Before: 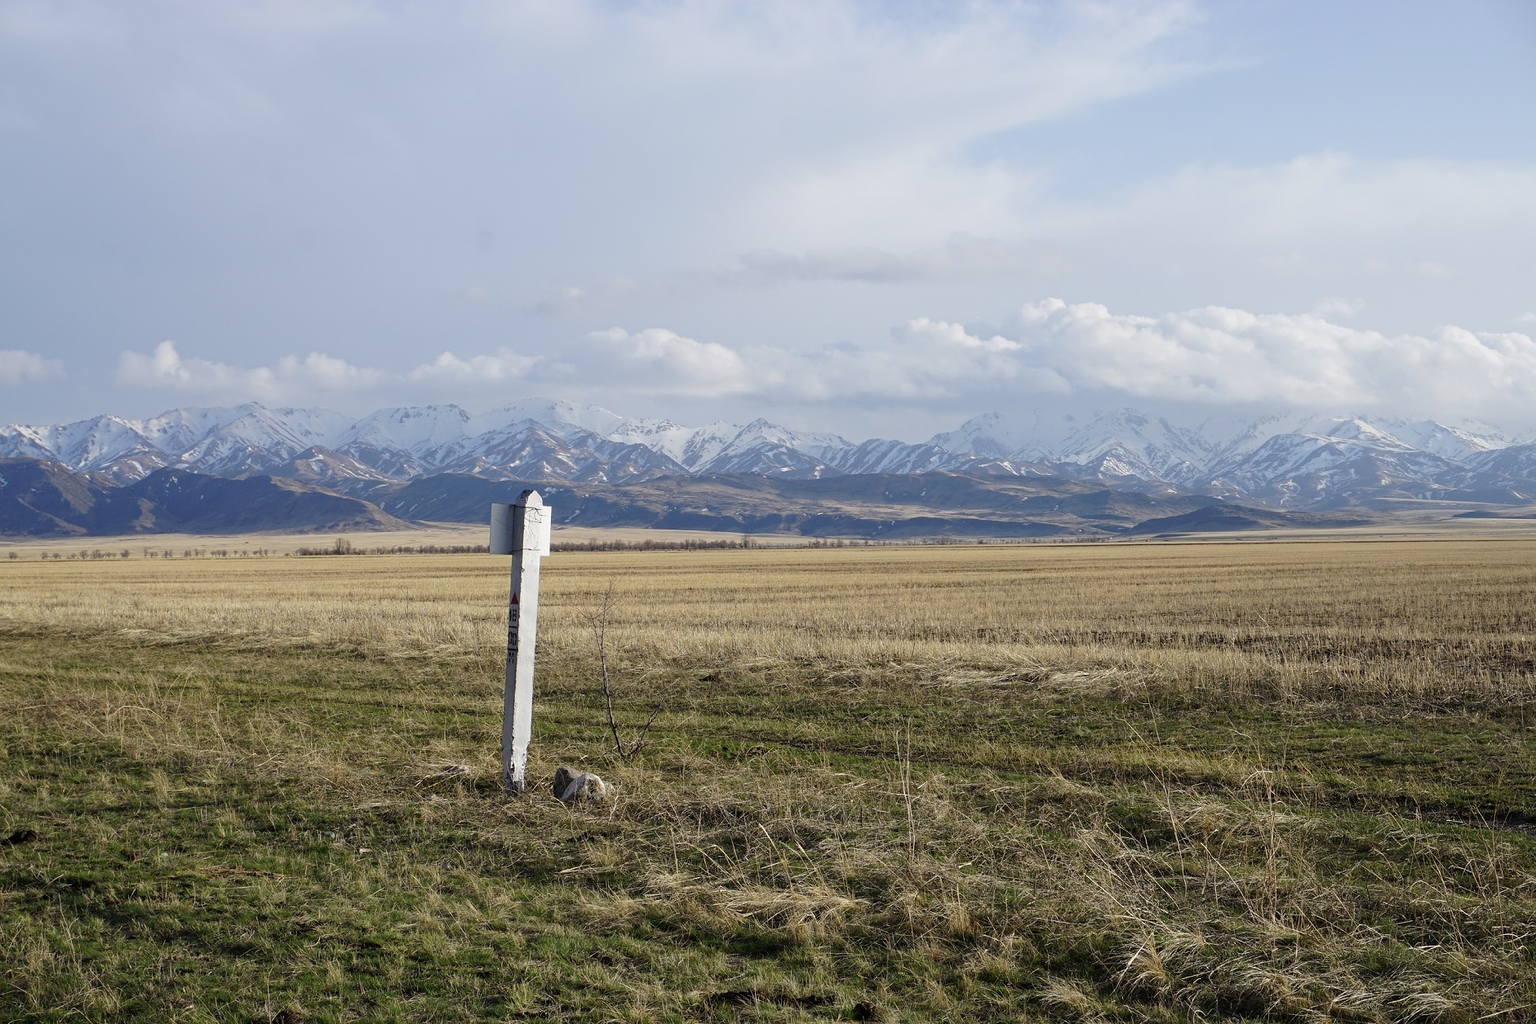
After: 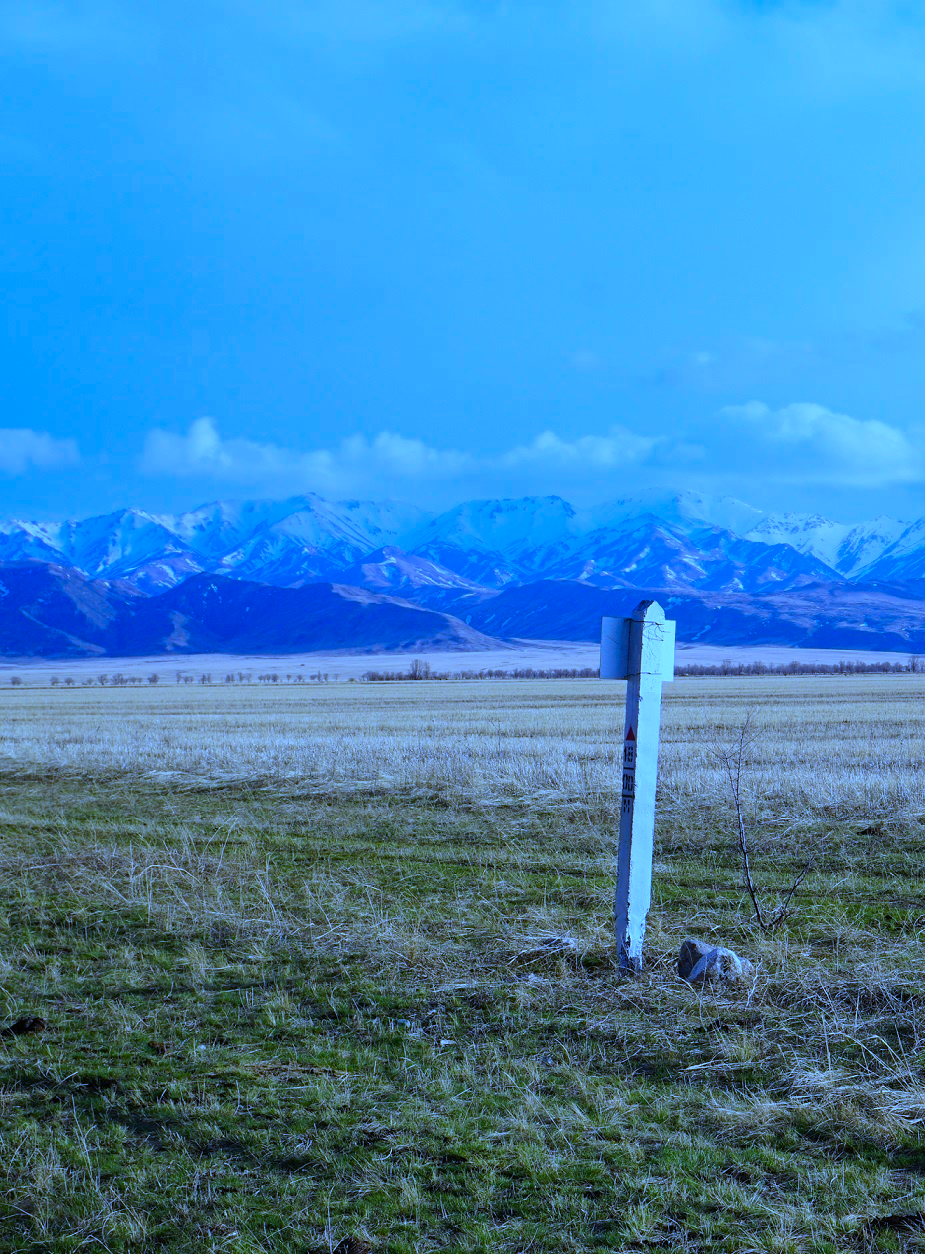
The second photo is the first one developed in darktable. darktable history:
crop and rotate: left 0%, top 0%, right 50.845%
color balance rgb: linear chroma grading › global chroma 15%, perceptual saturation grading › global saturation 30%
white balance: red 0.766, blue 1.537
